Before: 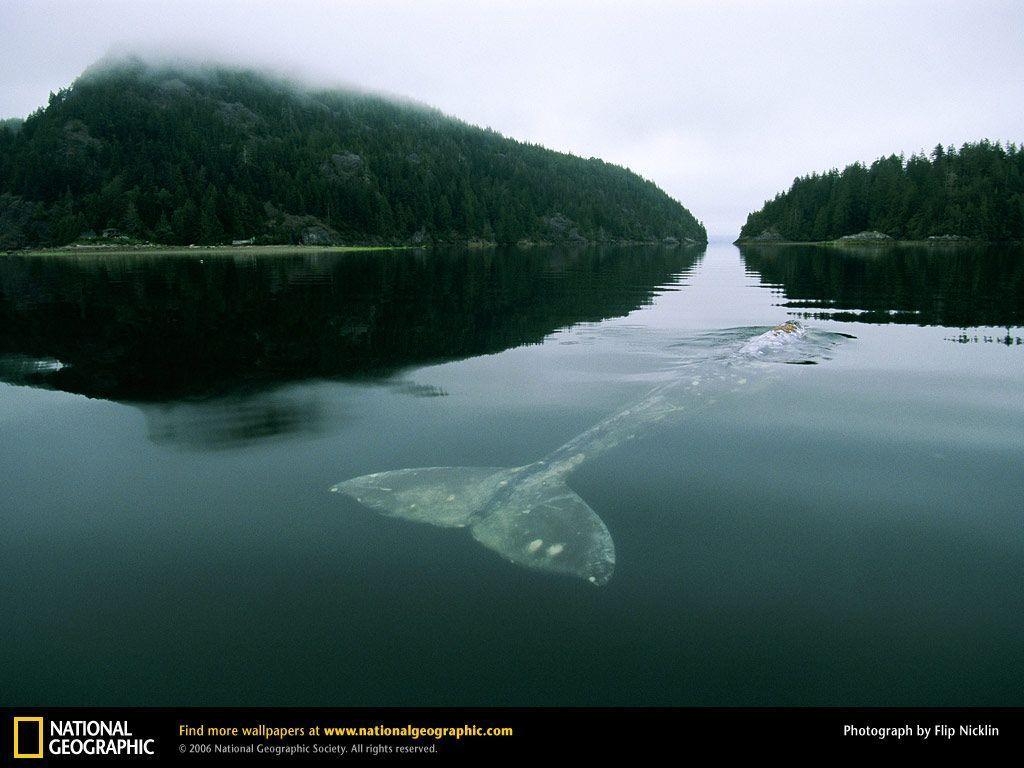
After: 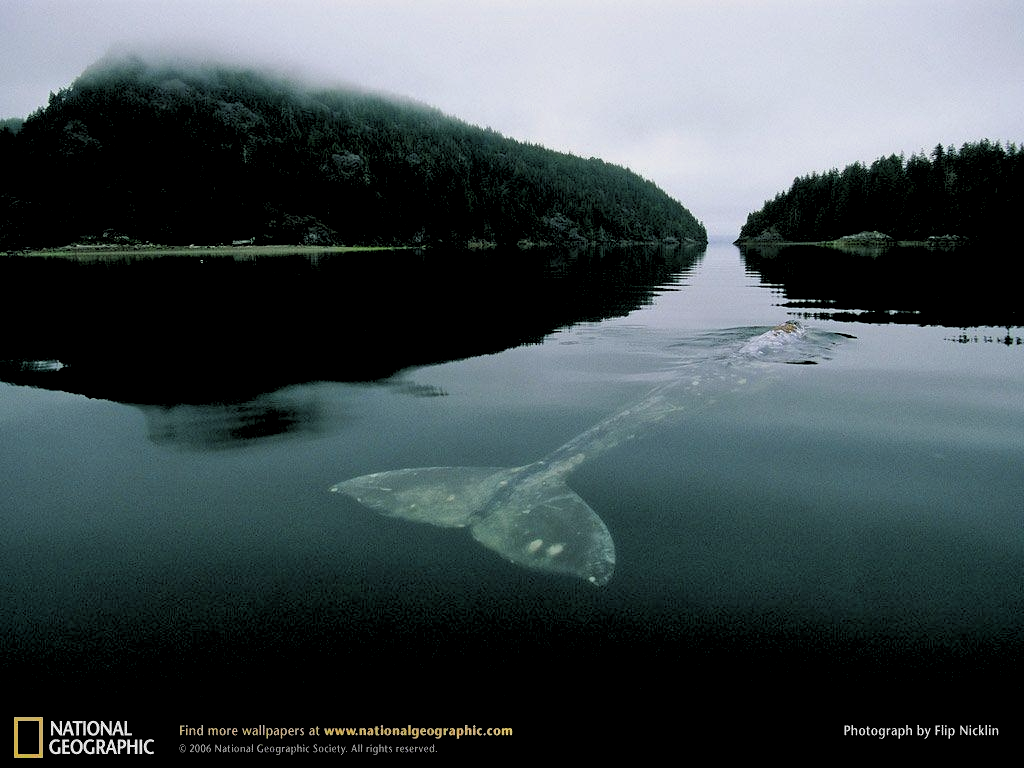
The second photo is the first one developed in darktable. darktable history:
rgb levels: levels [[0.034, 0.472, 0.904], [0, 0.5, 1], [0, 0.5, 1]]
tone equalizer: -8 EV 0.25 EV, -7 EV 0.417 EV, -6 EV 0.417 EV, -5 EV 0.25 EV, -3 EV -0.25 EV, -2 EV -0.417 EV, -1 EV -0.417 EV, +0 EV -0.25 EV, edges refinement/feathering 500, mask exposure compensation -1.57 EV, preserve details guided filter
